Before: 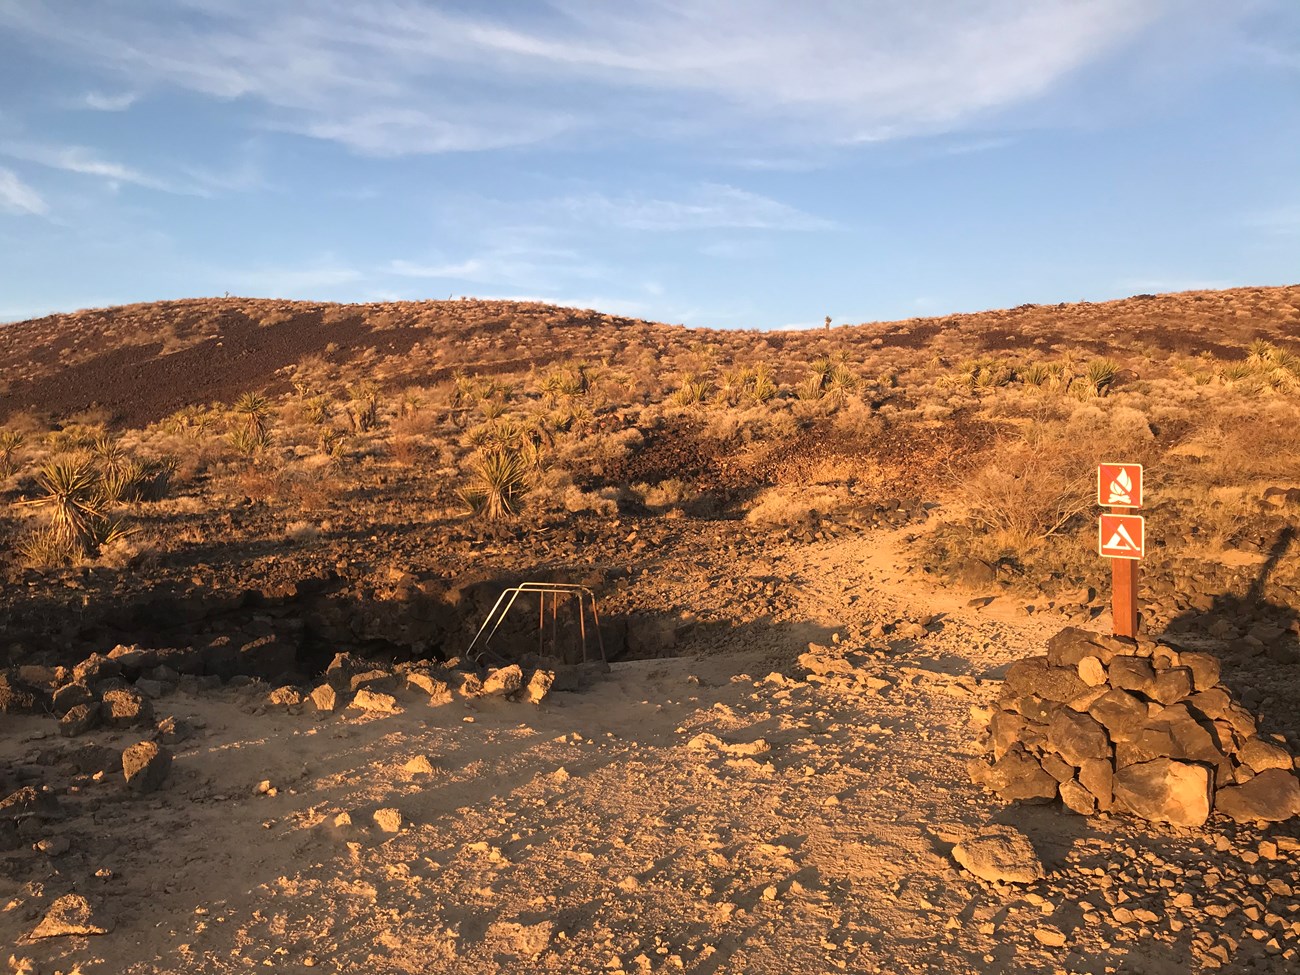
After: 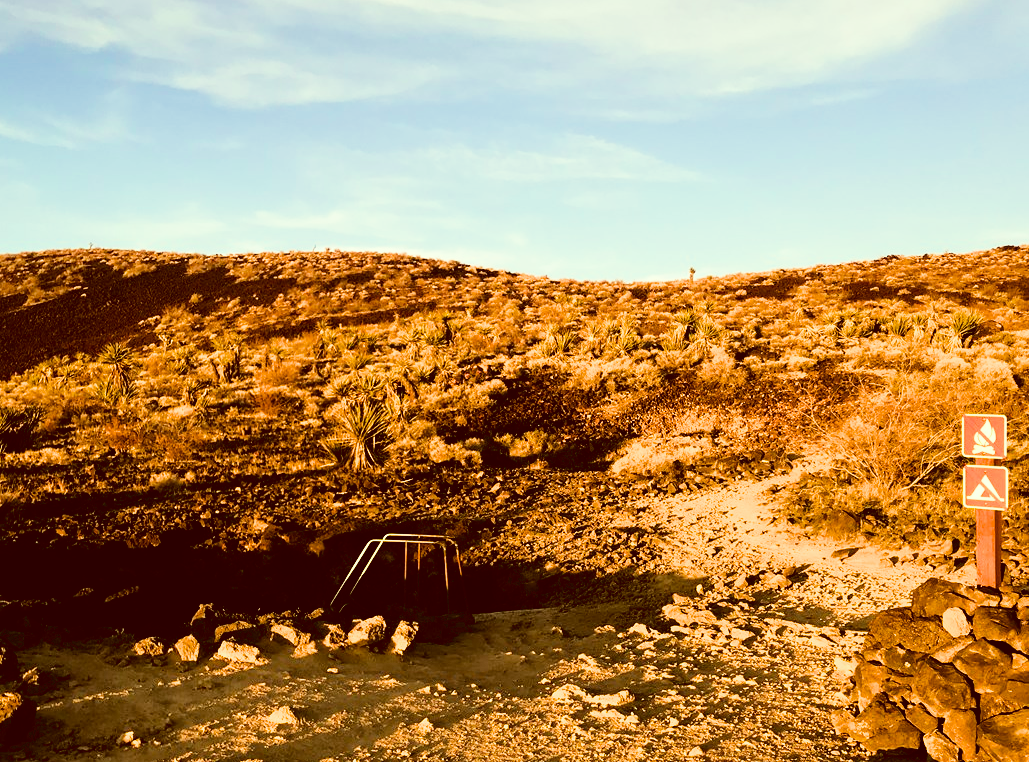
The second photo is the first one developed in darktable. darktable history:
filmic rgb: black relative exposure -5.14 EV, white relative exposure 3.51 EV, hardness 3.19, contrast 1.387, highlights saturation mix -30.97%, contrast in shadows safe
velvia: strength 45.29%
crop and rotate: left 10.483%, top 5.123%, right 10.325%, bottom 16.649%
color correction: highlights a* -5.58, highlights b* 9.8, shadows a* 9.56, shadows b* 24.34
color balance rgb: highlights gain › luminance 14.81%, perceptual saturation grading › global saturation 20%, perceptual saturation grading › highlights -25.714%, perceptual saturation grading › shadows 50.391%, perceptual brilliance grading › highlights 17.256%, perceptual brilliance grading › mid-tones 31.737%, perceptual brilliance grading › shadows -31.612%, global vibrance 24.449%
